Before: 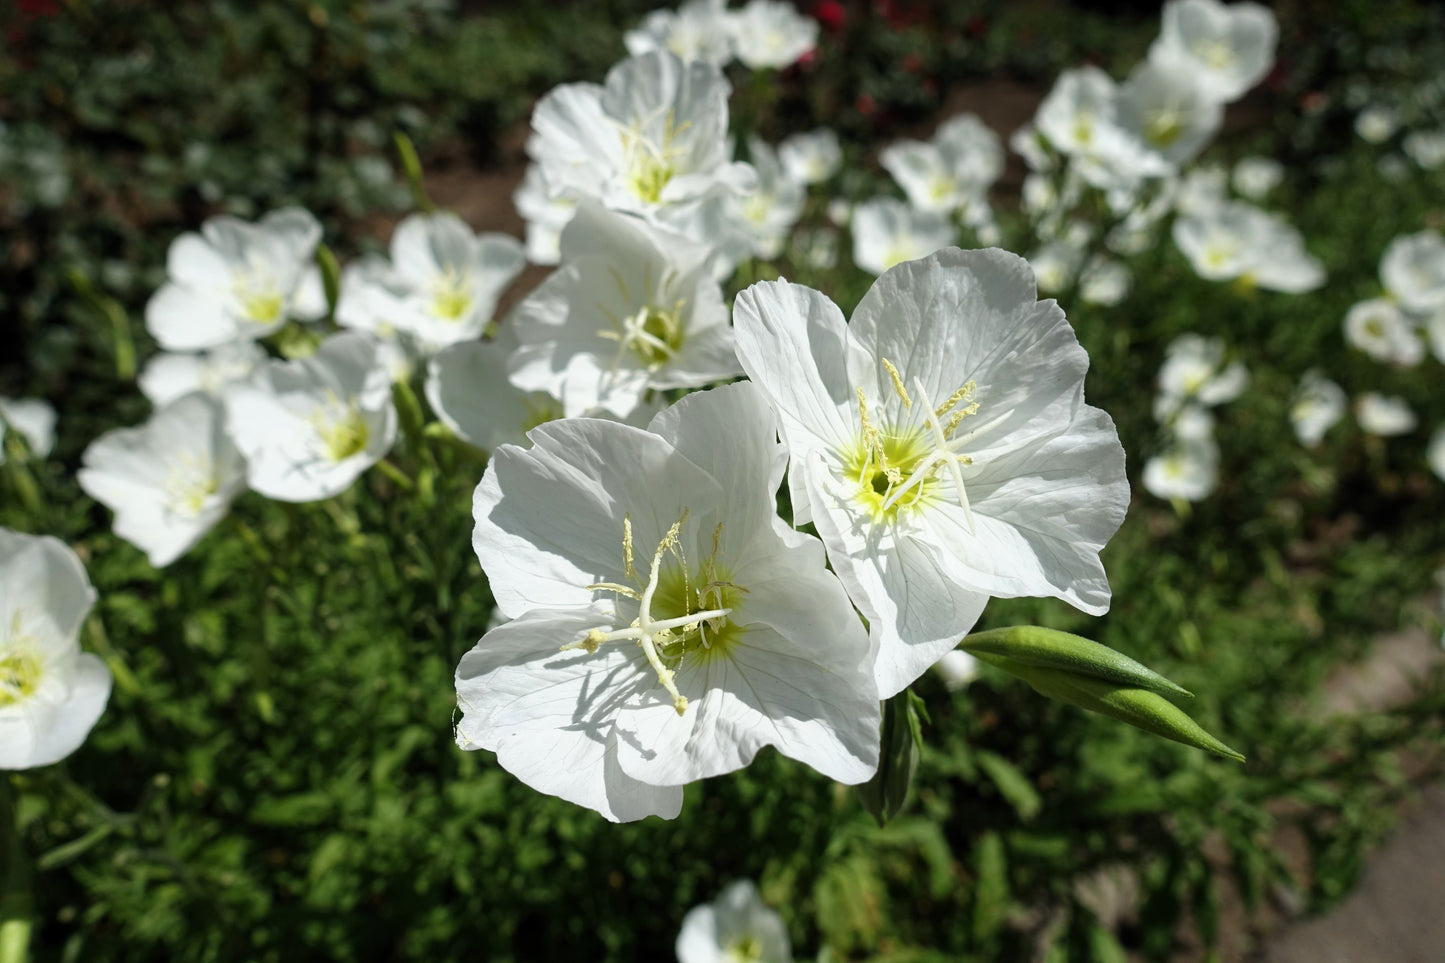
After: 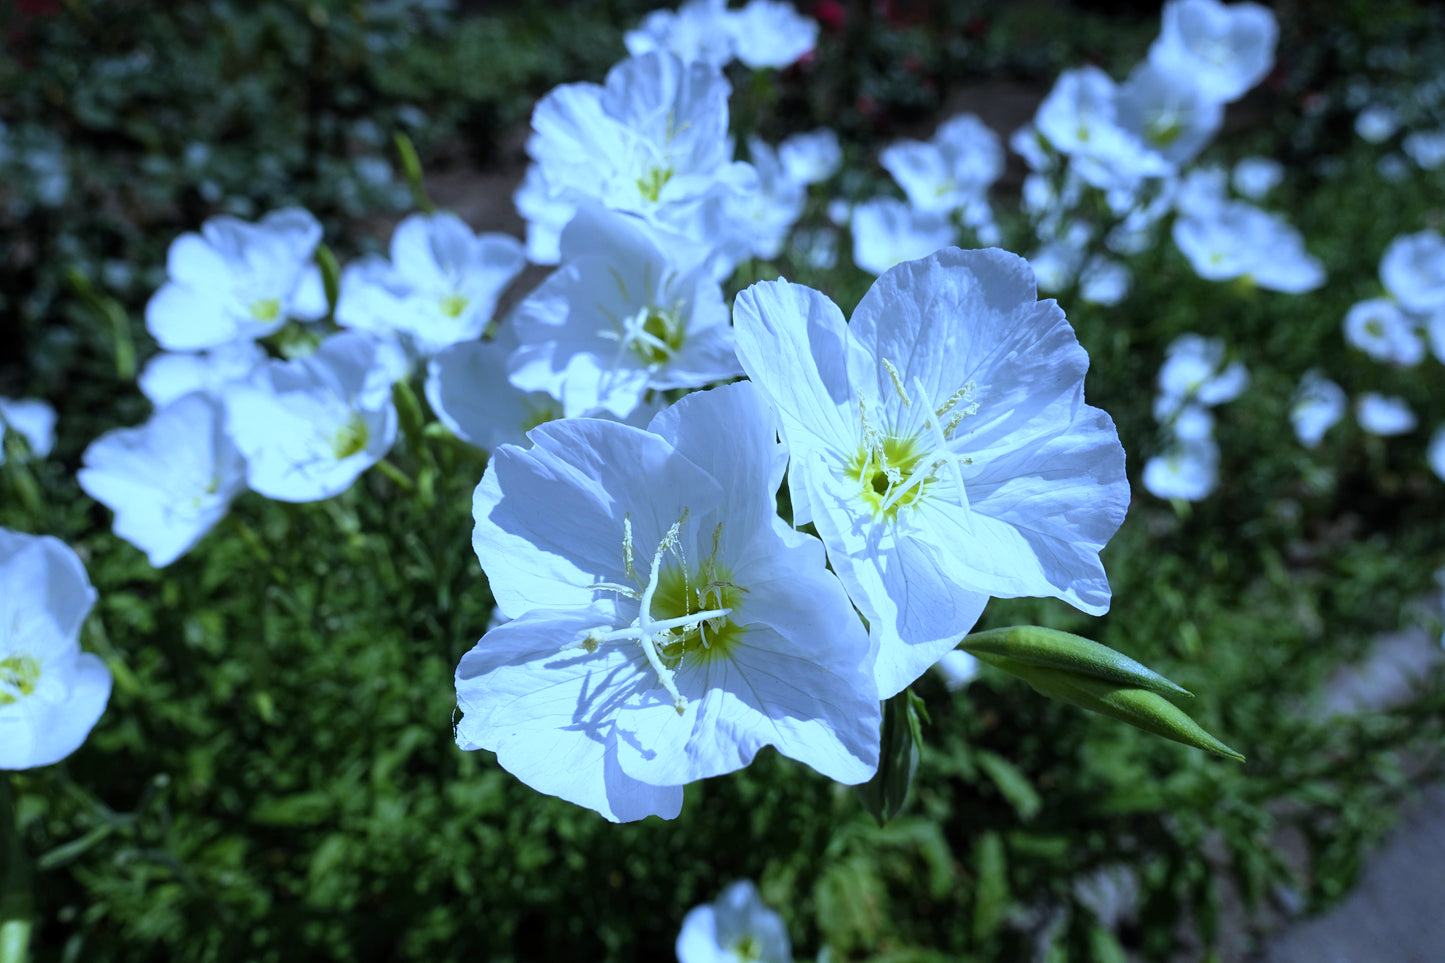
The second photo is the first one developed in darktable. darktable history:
white balance: red 0.766, blue 1.537
